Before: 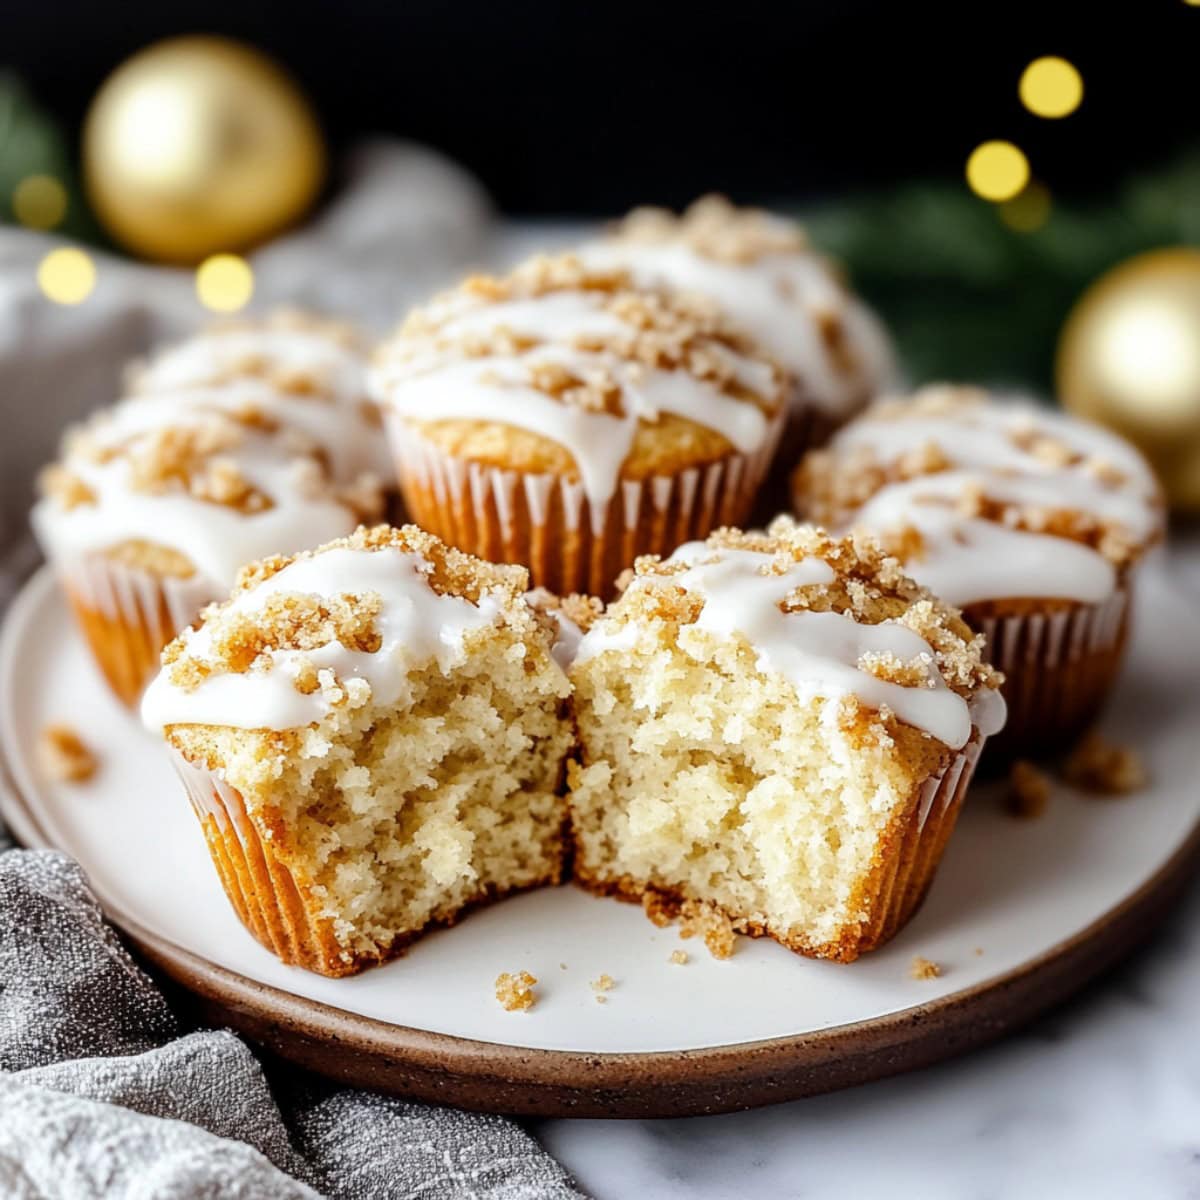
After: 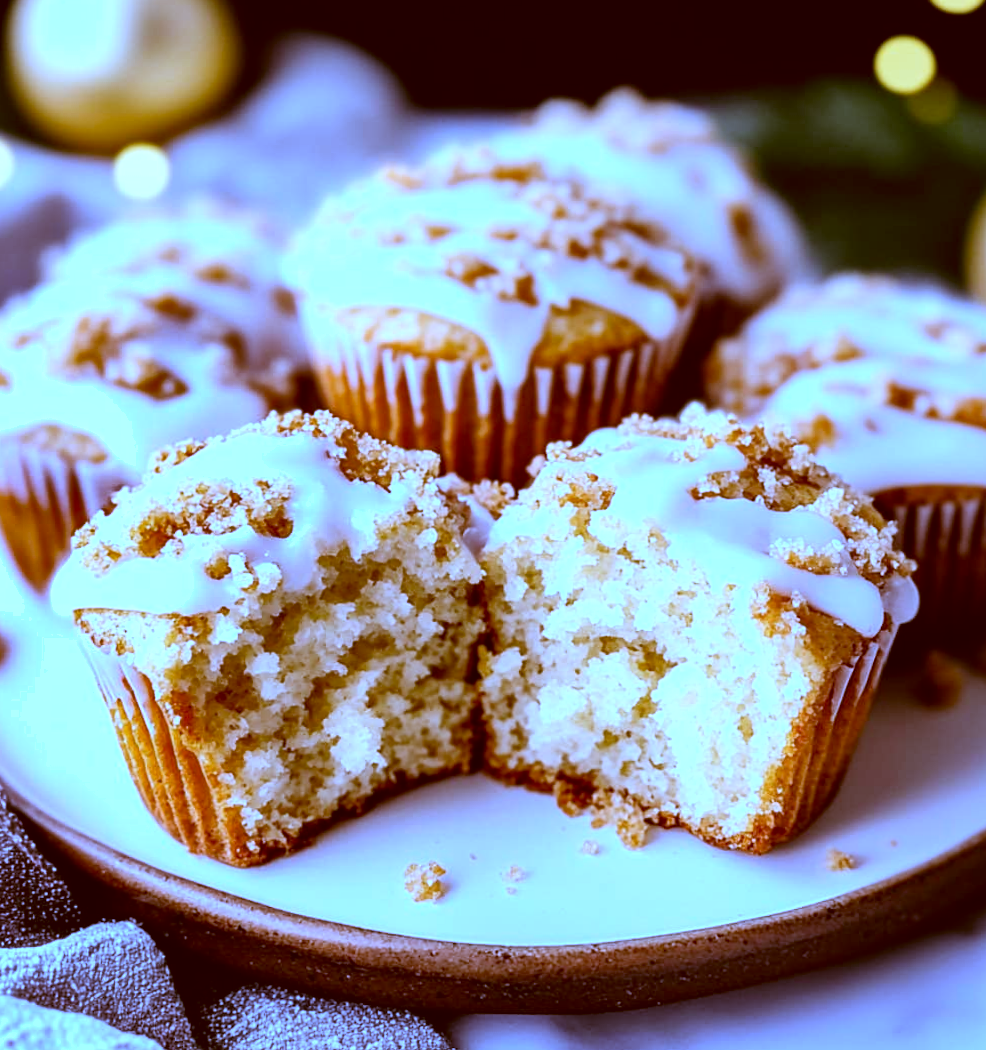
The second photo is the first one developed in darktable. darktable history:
white balance: red 0.98, blue 1.61
rotate and perspective: rotation 0.226°, lens shift (vertical) -0.042, crop left 0.023, crop right 0.982, crop top 0.006, crop bottom 0.994
color correction: highlights a* -14.62, highlights b* -16.22, shadows a* 10.12, shadows b* 29.4
crop: left 6.446%, top 8.188%, right 9.538%, bottom 3.548%
shadows and highlights: radius 171.16, shadows 27, white point adjustment 3.13, highlights -67.95, soften with gaussian
contrast brightness saturation: contrast 0.08, saturation 0.02
